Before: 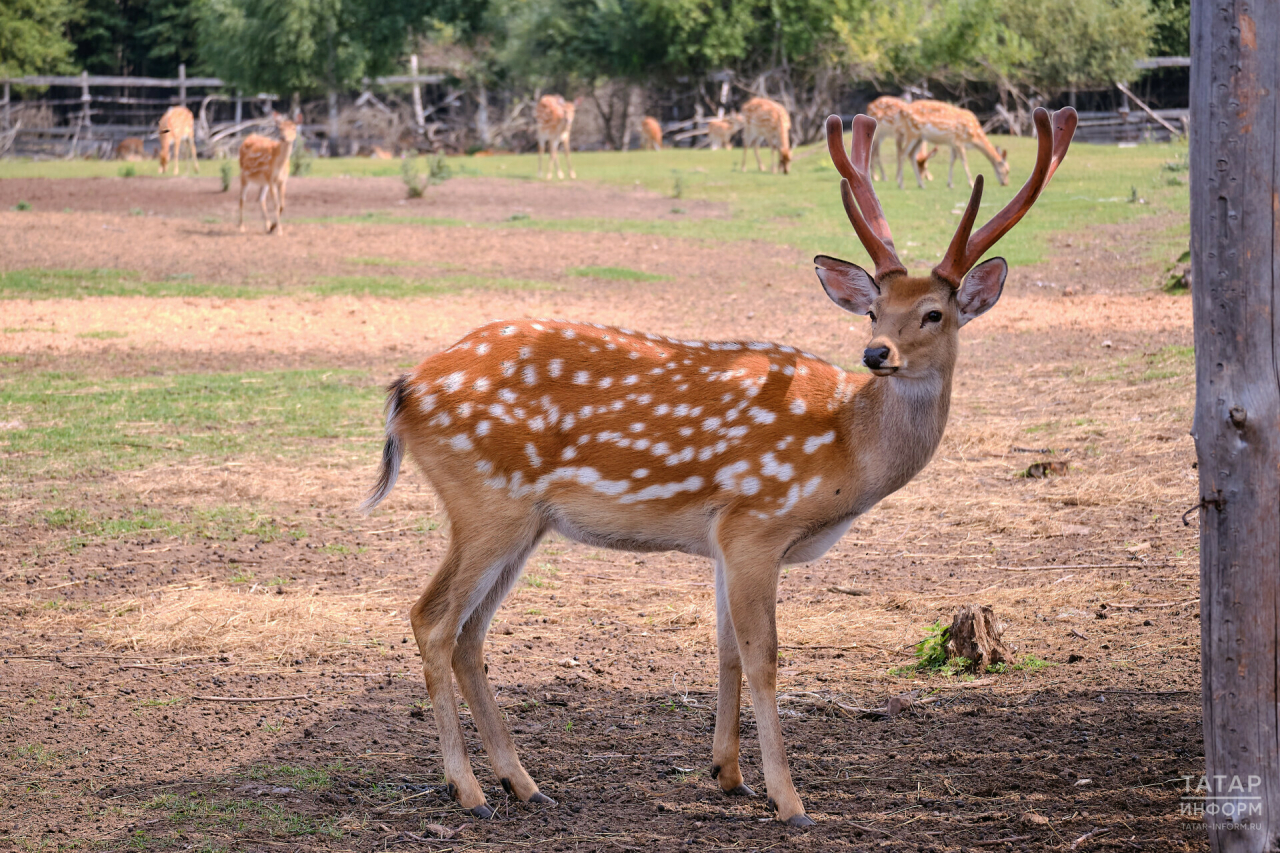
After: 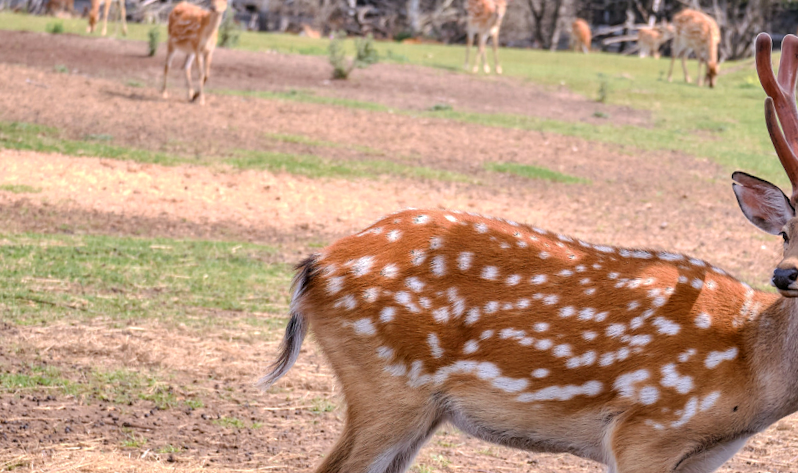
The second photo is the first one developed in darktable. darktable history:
local contrast: on, module defaults
crop and rotate: angle -4.99°, left 2.122%, top 6.945%, right 27.566%, bottom 30.519%
